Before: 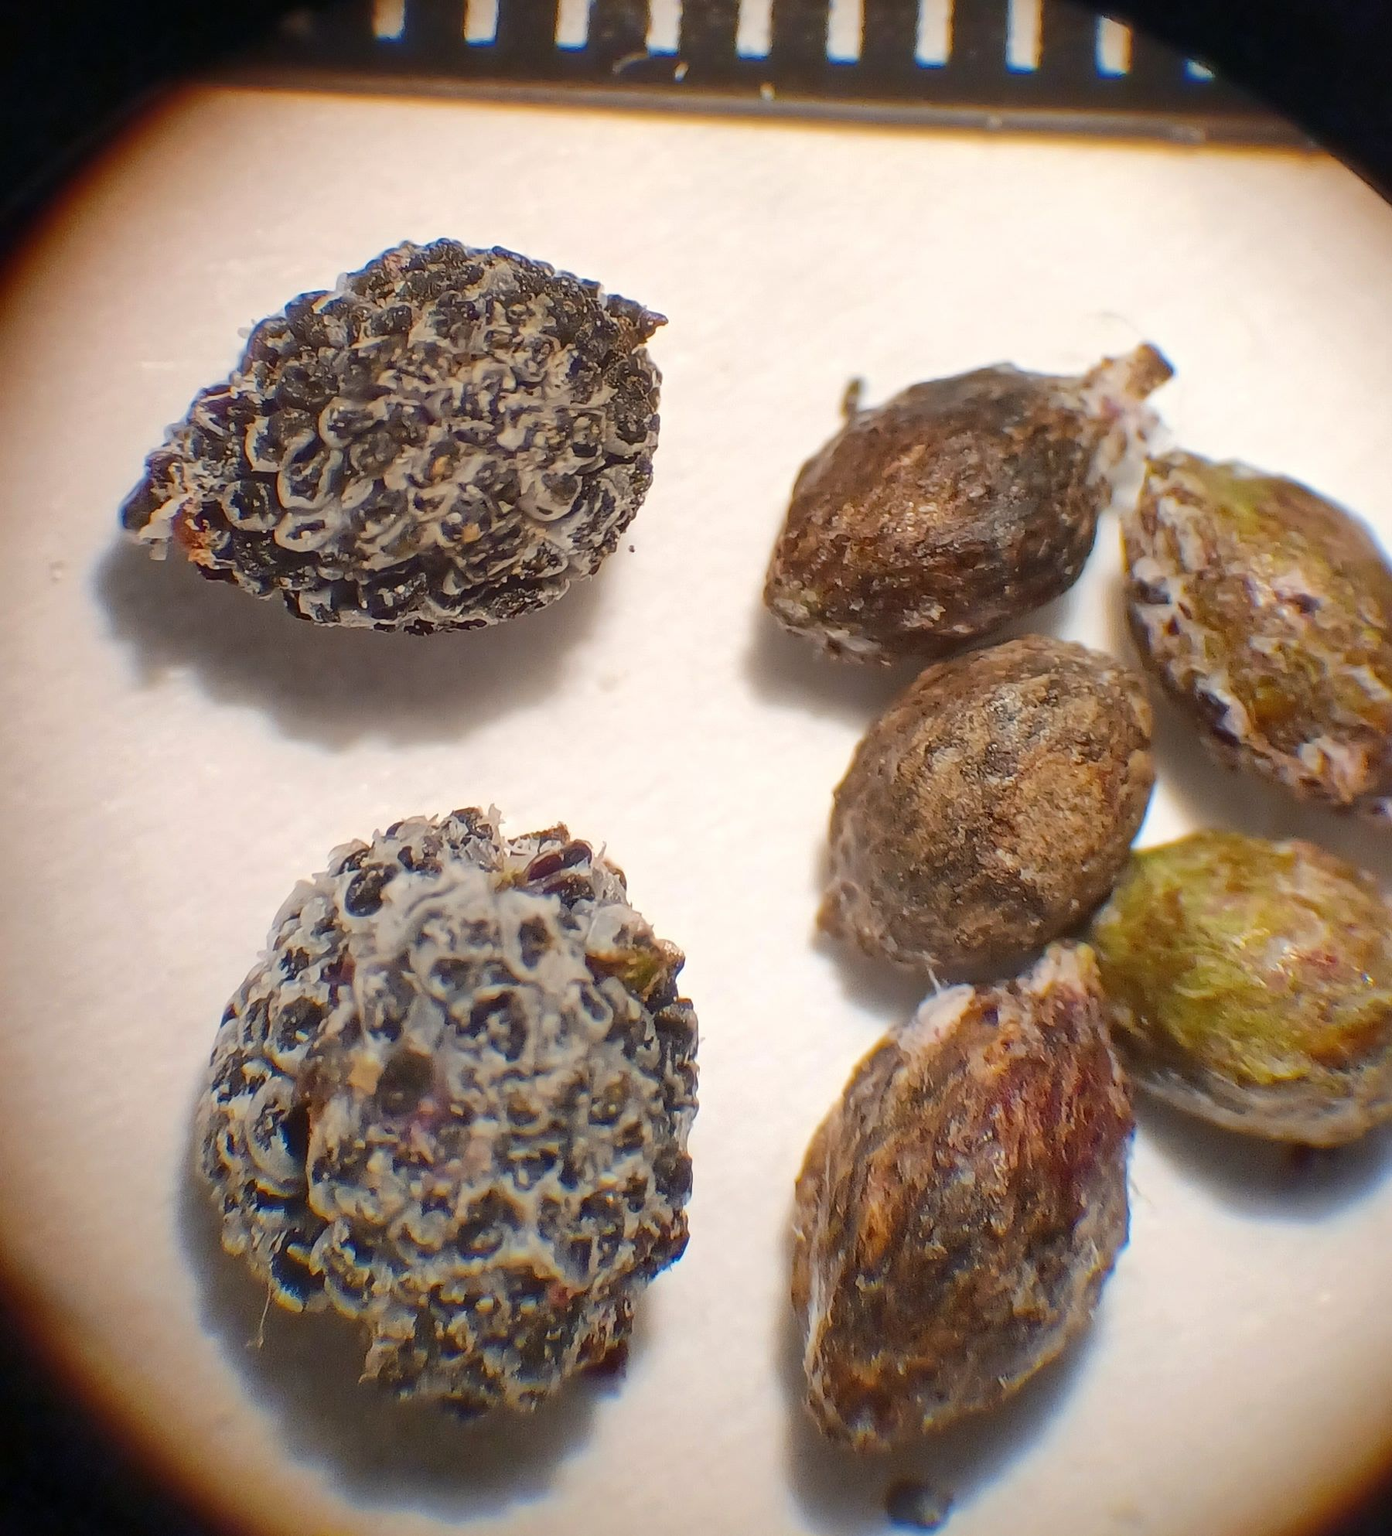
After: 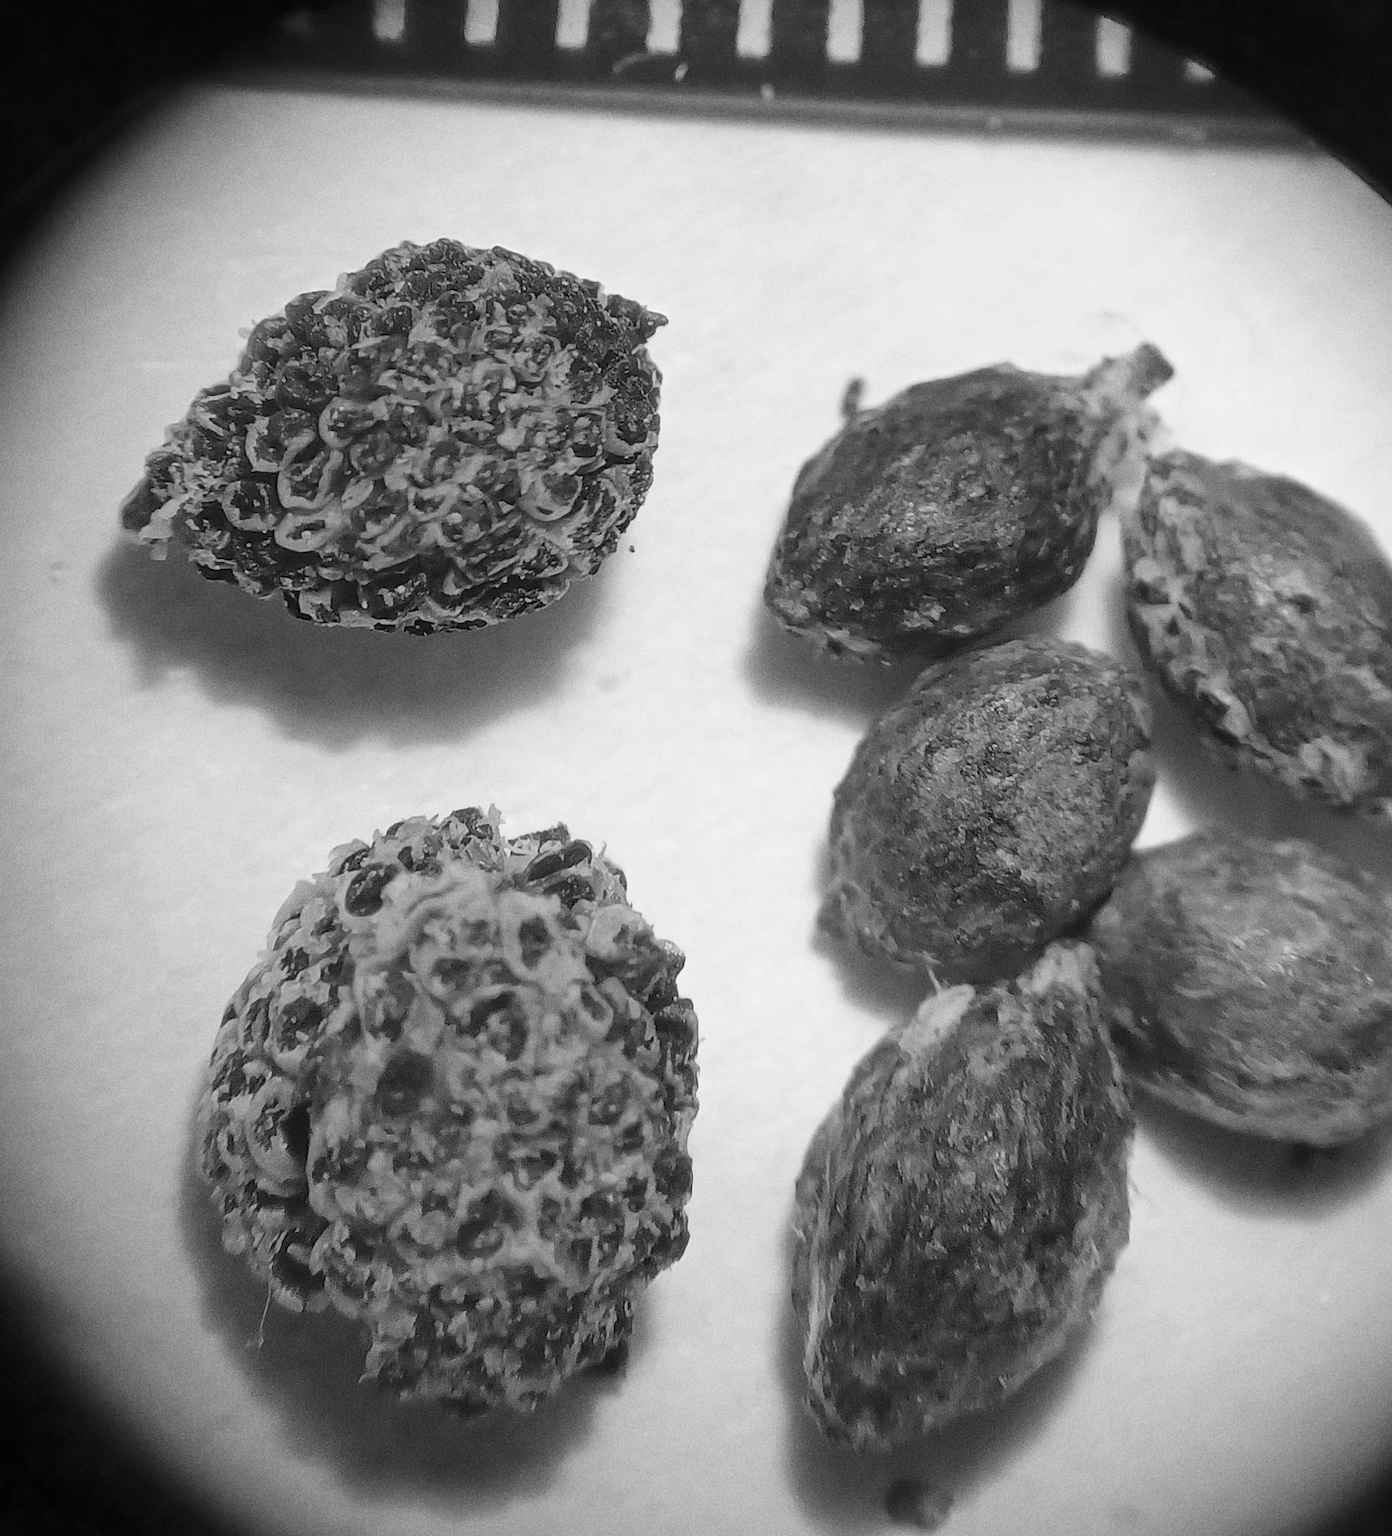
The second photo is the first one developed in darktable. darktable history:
color calibration: output gray [0.22, 0.42, 0.37, 0], gray › normalize channels true, illuminant same as pipeline (D50), adaptation XYZ, x 0.346, y 0.359, gamut compression 0
grain: on, module defaults
